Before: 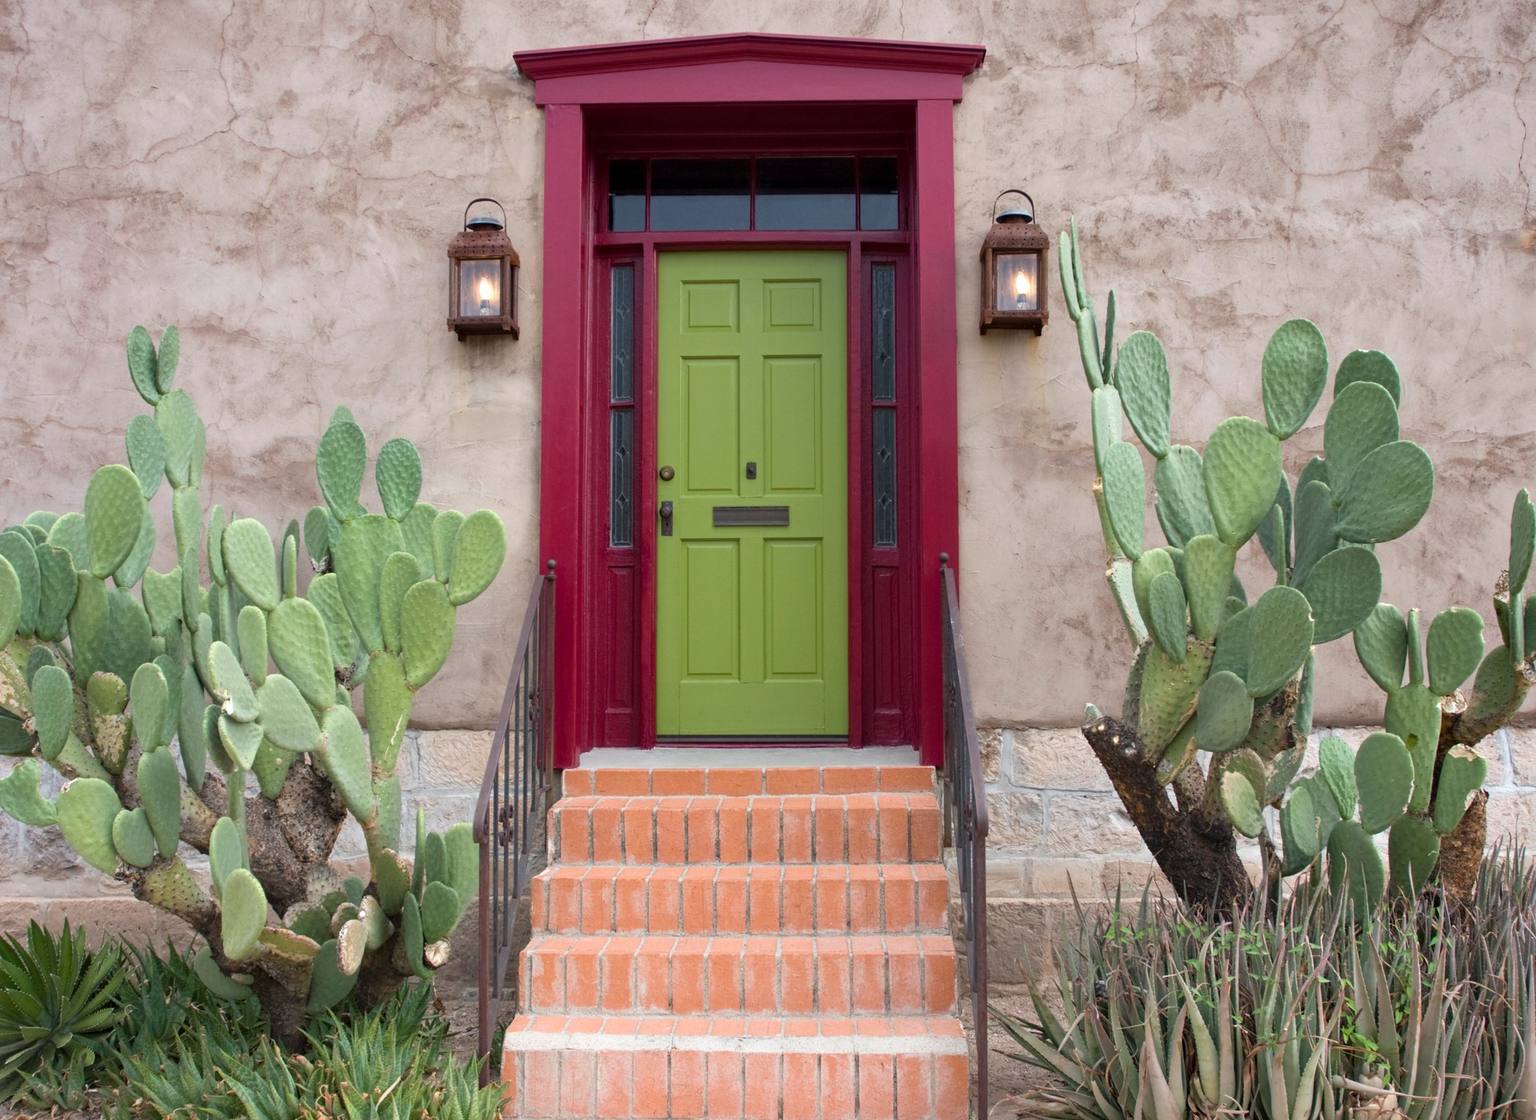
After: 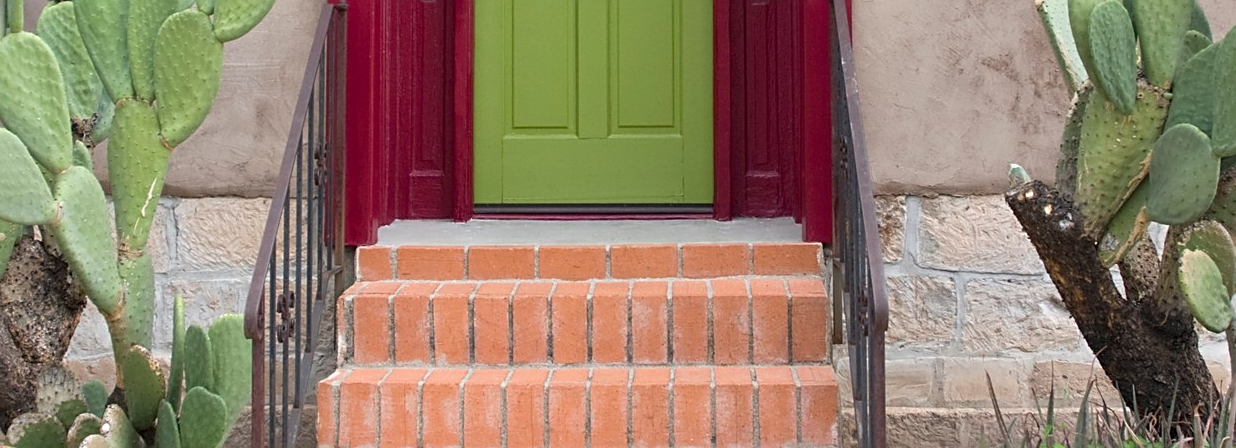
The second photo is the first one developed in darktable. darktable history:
crop: left 18.091%, top 51.13%, right 17.525%, bottom 16.85%
sharpen: on, module defaults
